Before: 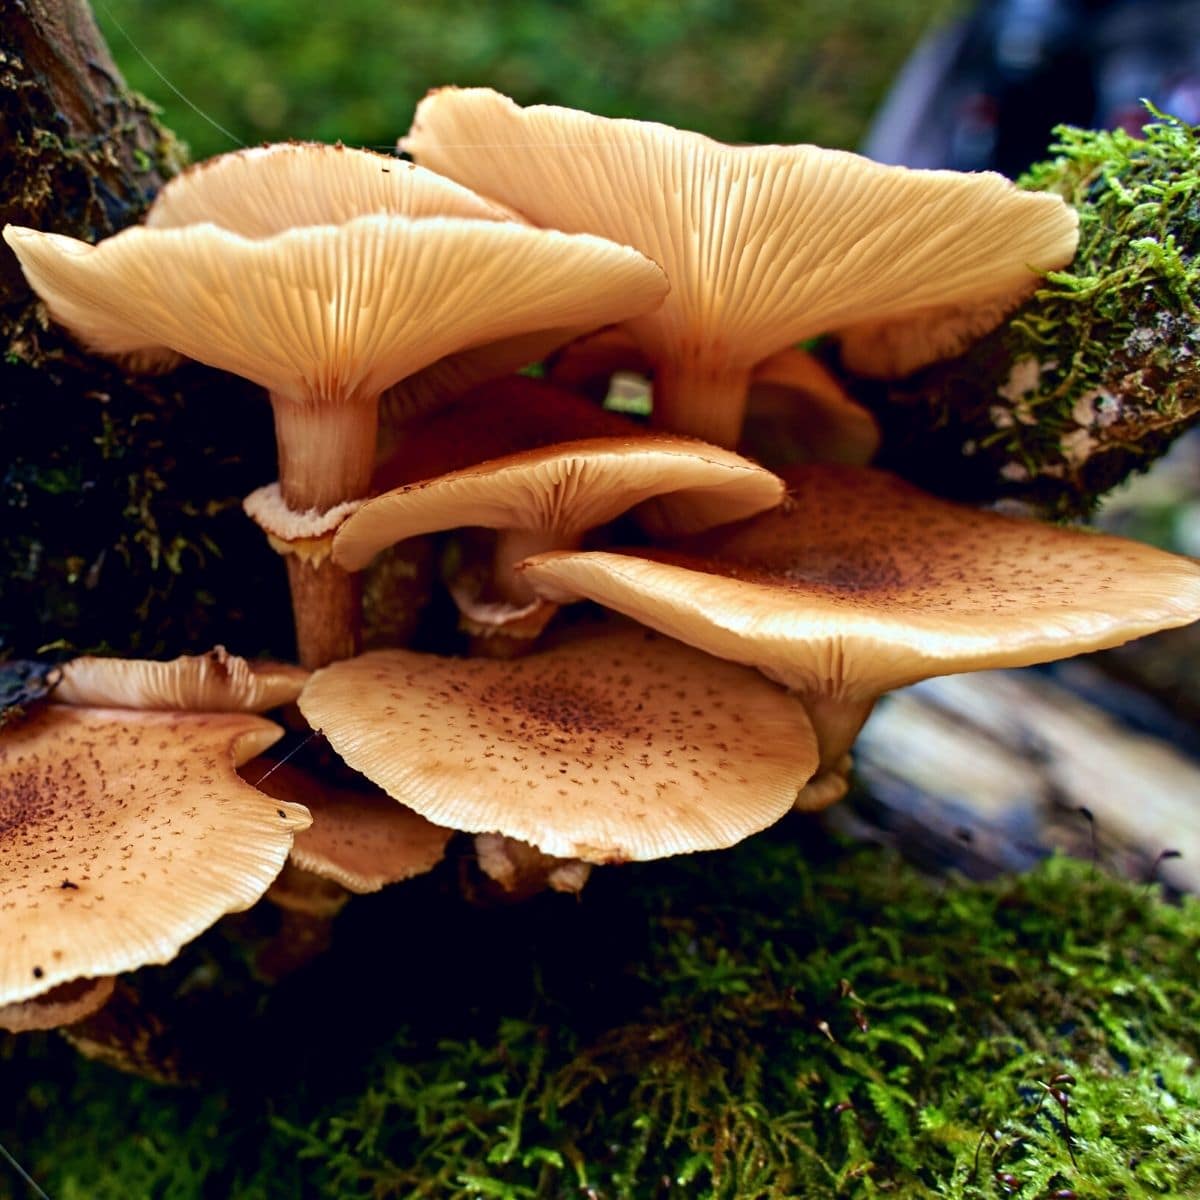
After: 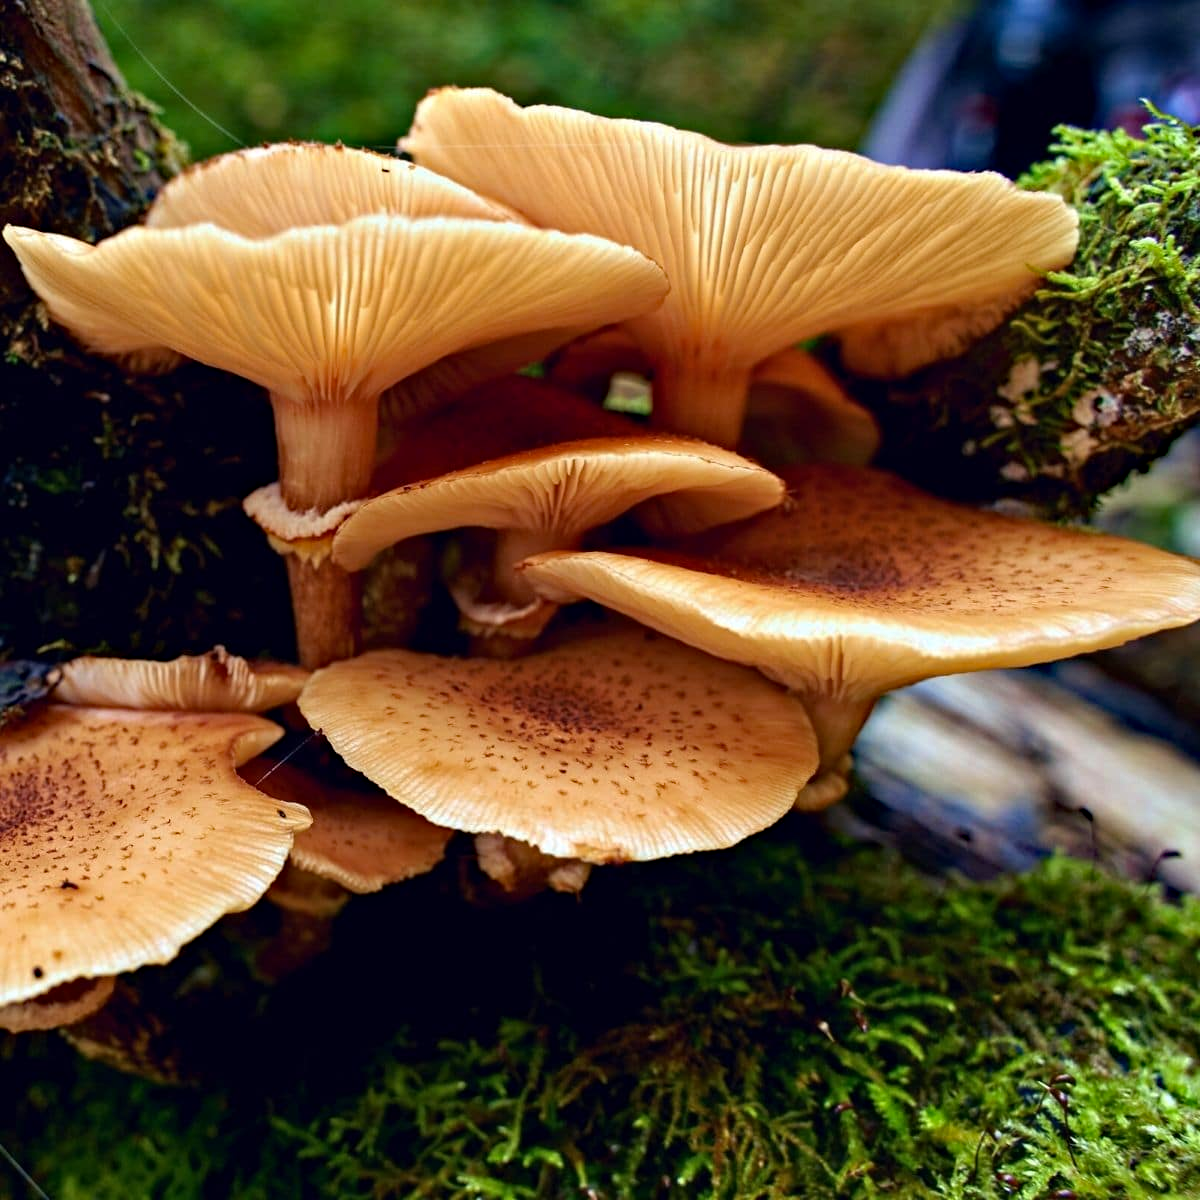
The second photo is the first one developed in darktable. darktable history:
haze removal: strength 0.303, distance 0.243, compatibility mode true, adaptive false
